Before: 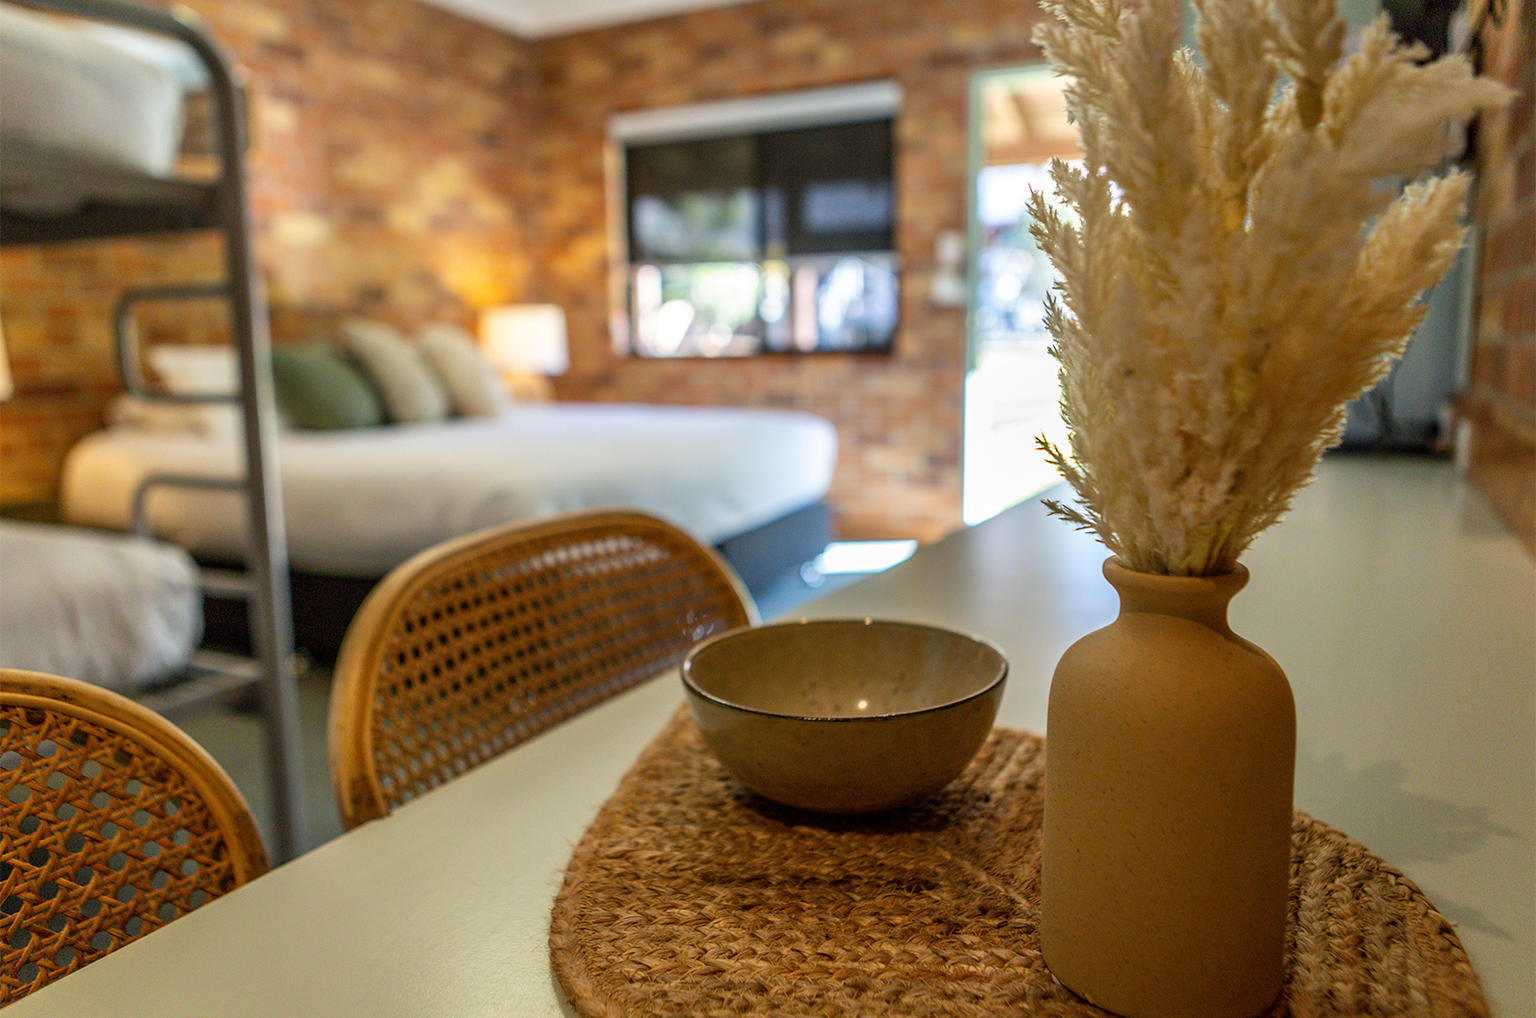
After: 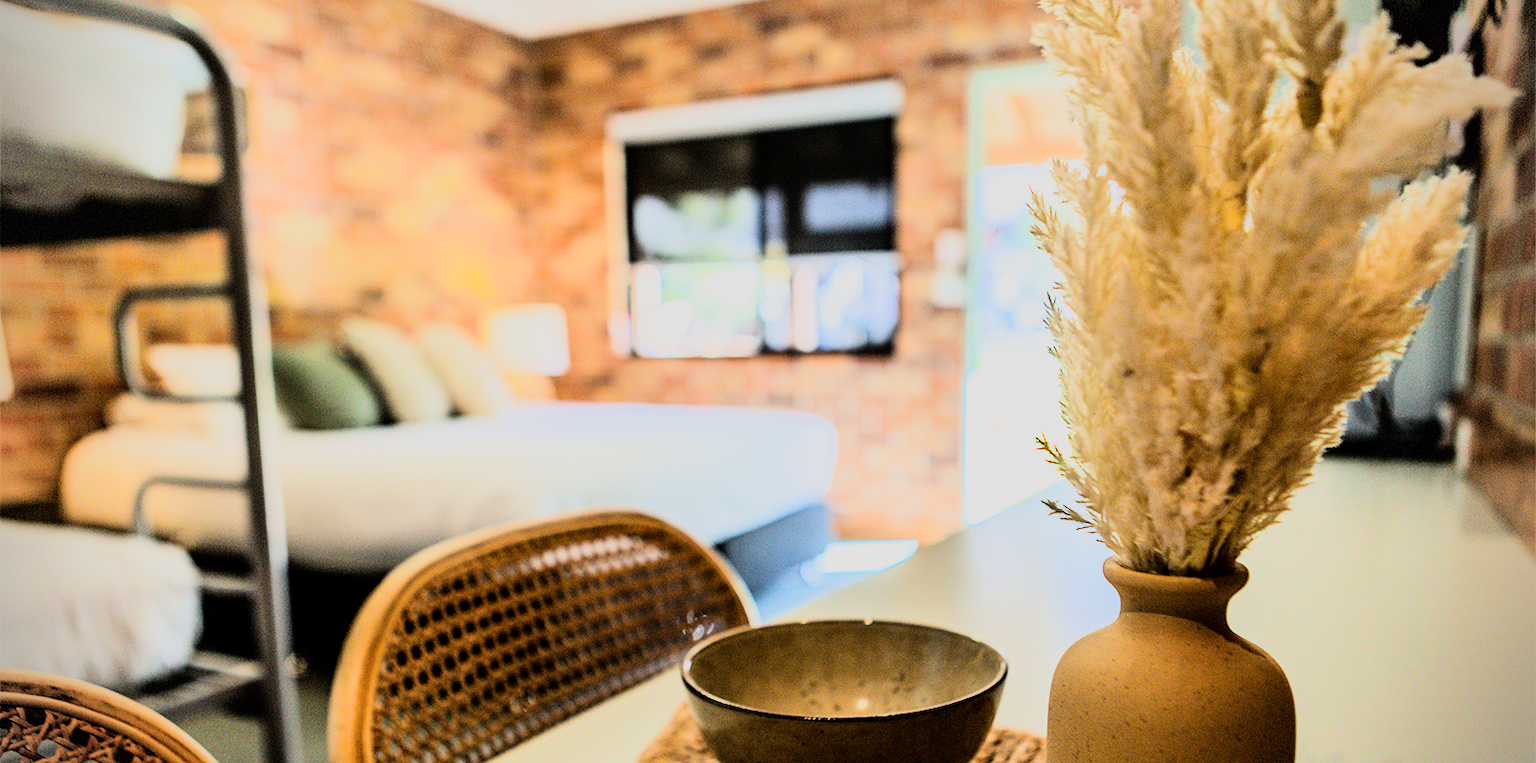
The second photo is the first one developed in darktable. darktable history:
crop: bottom 24.967%
tone equalizer: on, module defaults
vignetting: dithering 8-bit output, unbound false
rgb curve: curves: ch0 [(0, 0) (0.21, 0.15) (0.24, 0.21) (0.5, 0.75) (0.75, 0.96) (0.89, 0.99) (1, 1)]; ch1 [(0, 0.02) (0.21, 0.13) (0.25, 0.2) (0.5, 0.67) (0.75, 0.9) (0.89, 0.97) (1, 1)]; ch2 [(0, 0.02) (0.21, 0.13) (0.25, 0.2) (0.5, 0.67) (0.75, 0.9) (0.89, 0.97) (1, 1)], compensate middle gray true
filmic rgb: black relative exposure -7.5 EV, white relative exposure 5 EV, hardness 3.31, contrast 1.3, contrast in shadows safe
